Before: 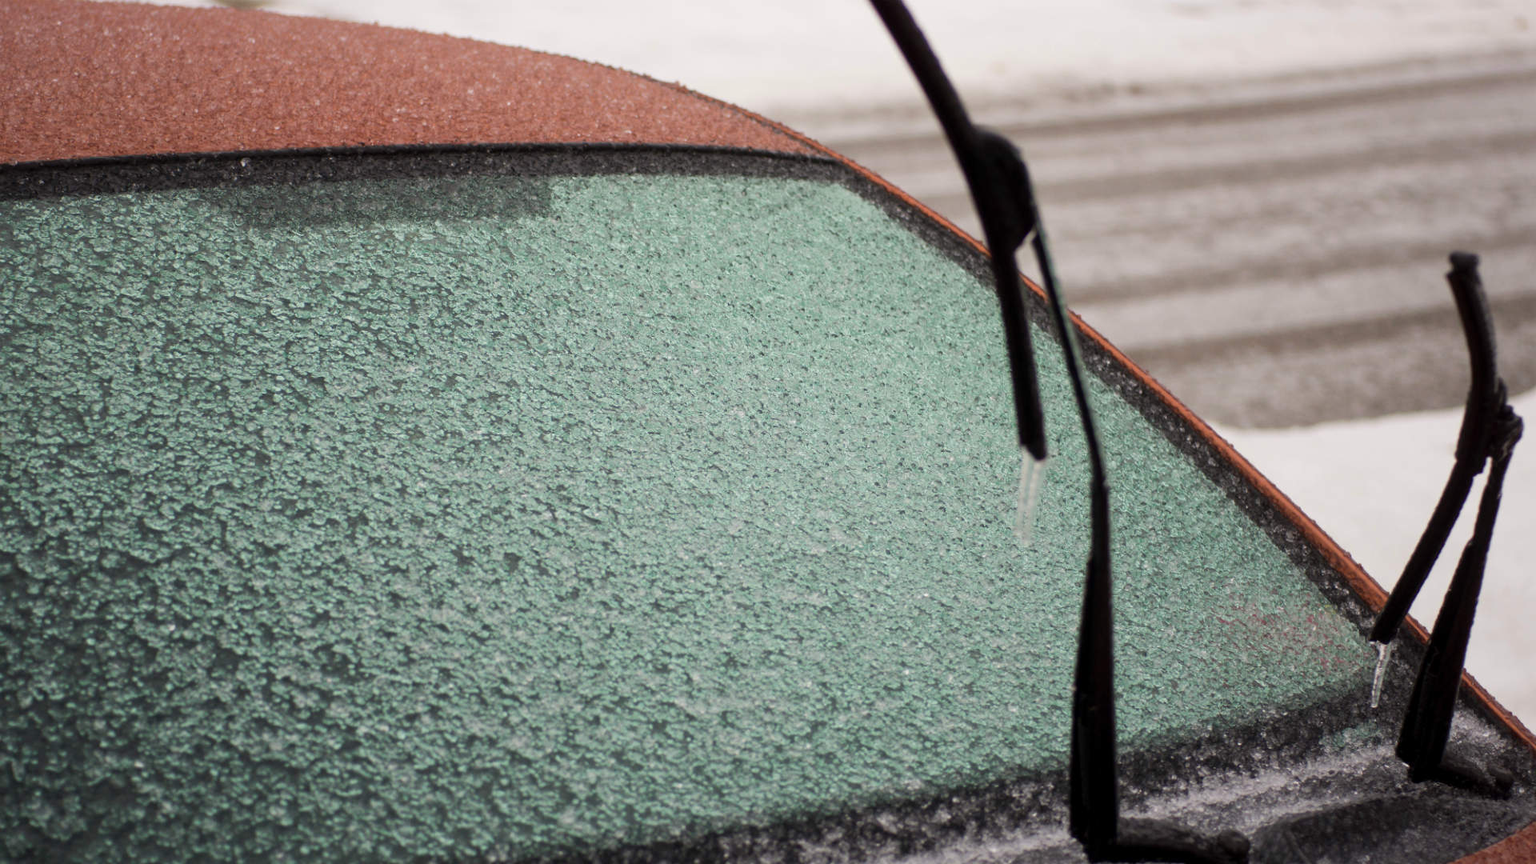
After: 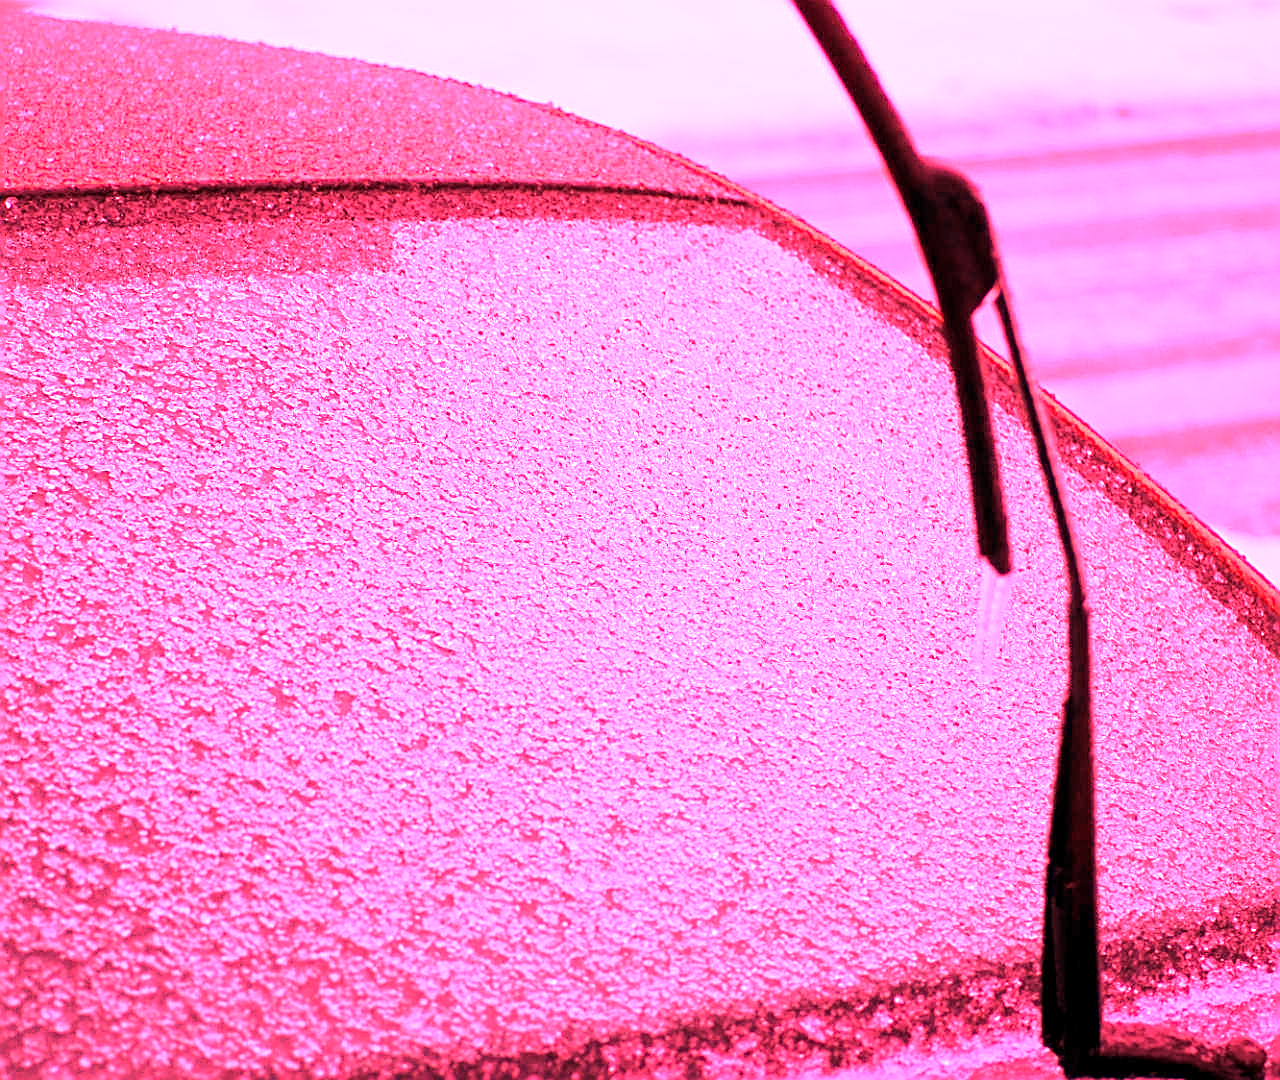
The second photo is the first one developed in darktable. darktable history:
crop and rotate: left 15.446%, right 17.836%
white balance: red 4.26, blue 1.802
sharpen: on, module defaults
